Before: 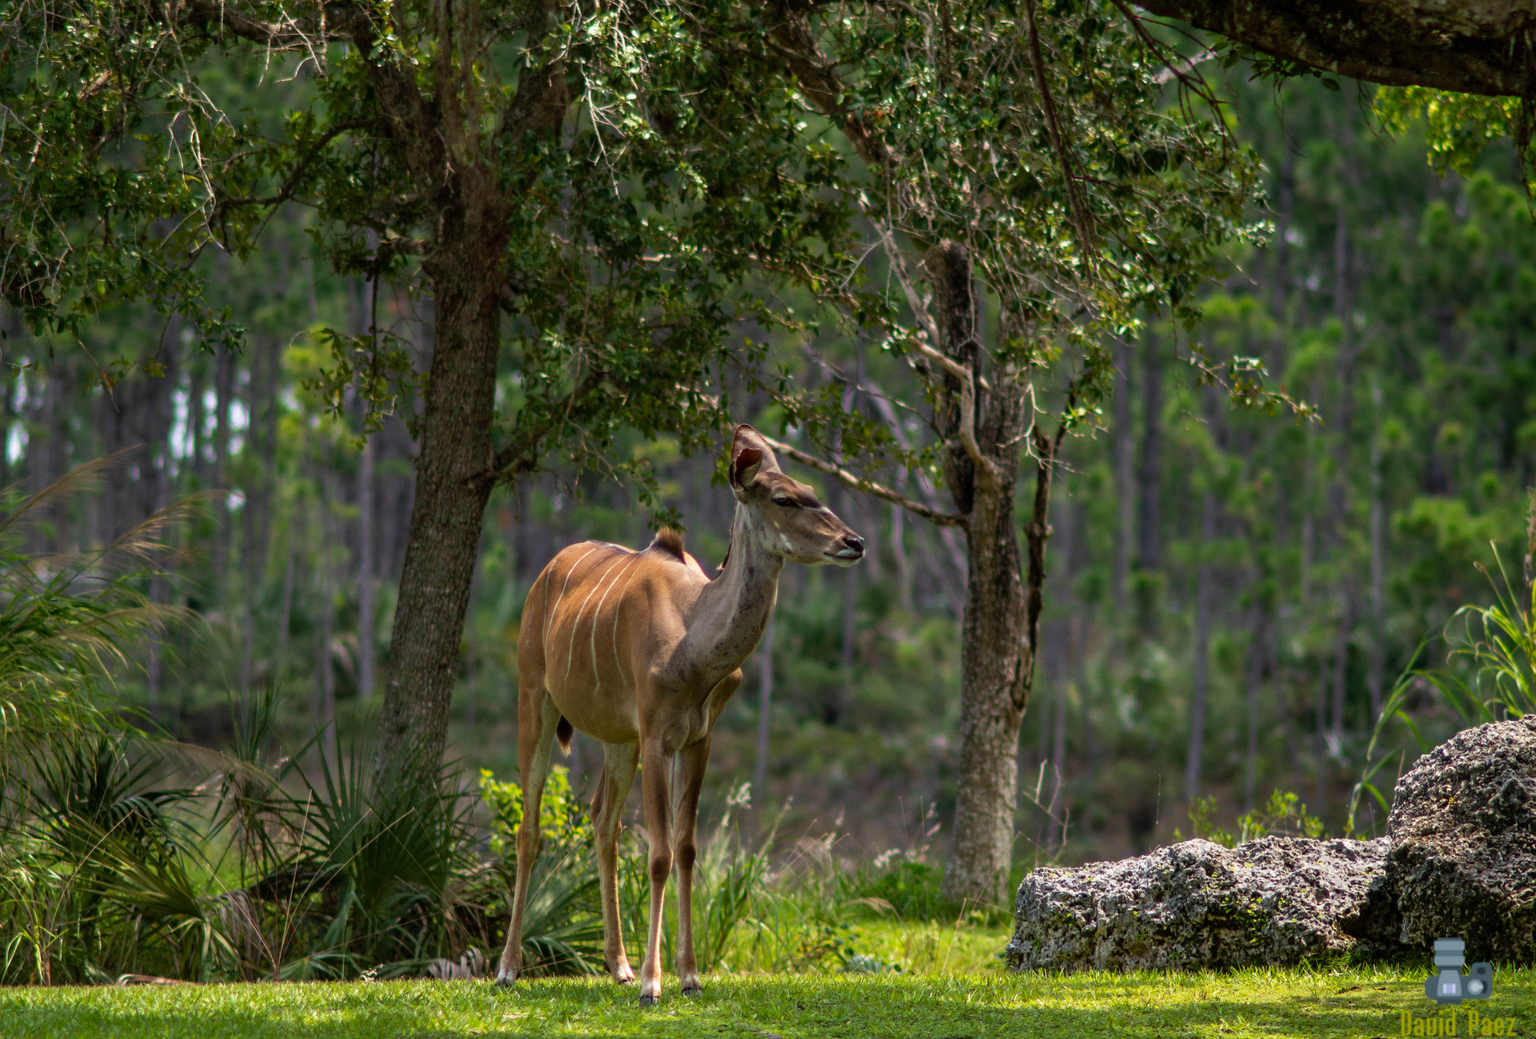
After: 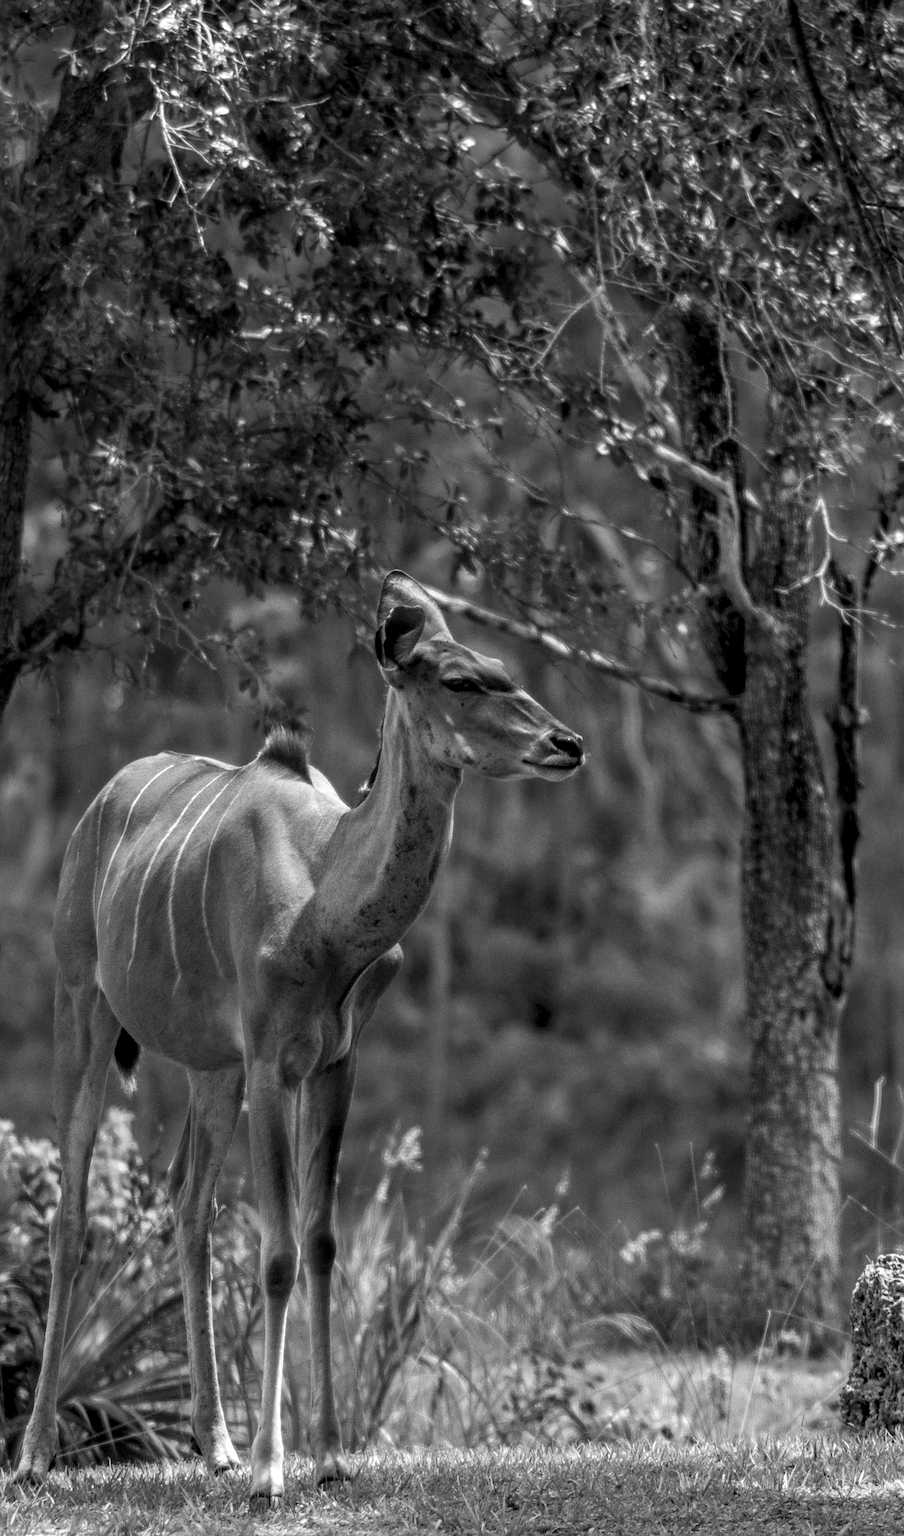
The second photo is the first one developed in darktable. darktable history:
rotate and perspective: rotation -1.68°, lens shift (vertical) -0.146, crop left 0.049, crop right 0.912, crop top 0.032, crop bottom 0.96
crop: left 31.229%, right 27.105%
monochrome: on, module defaults
local contrast: detail 130%
sharpen: amount 0.2
contrast brightness saturation: saturation -0.05
